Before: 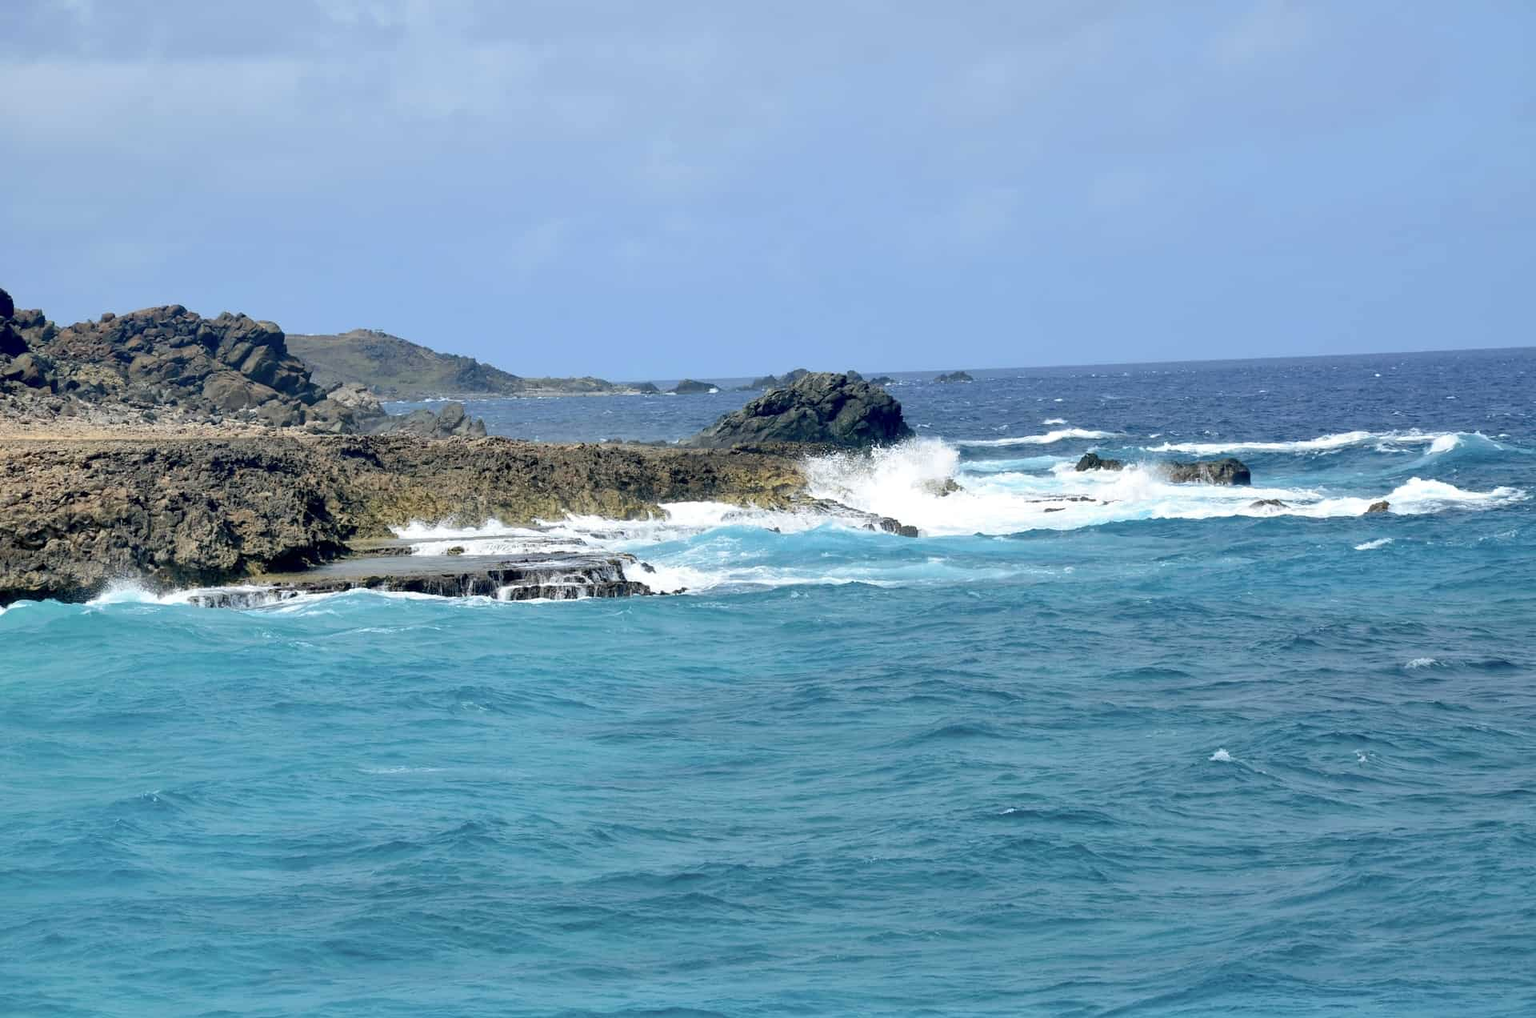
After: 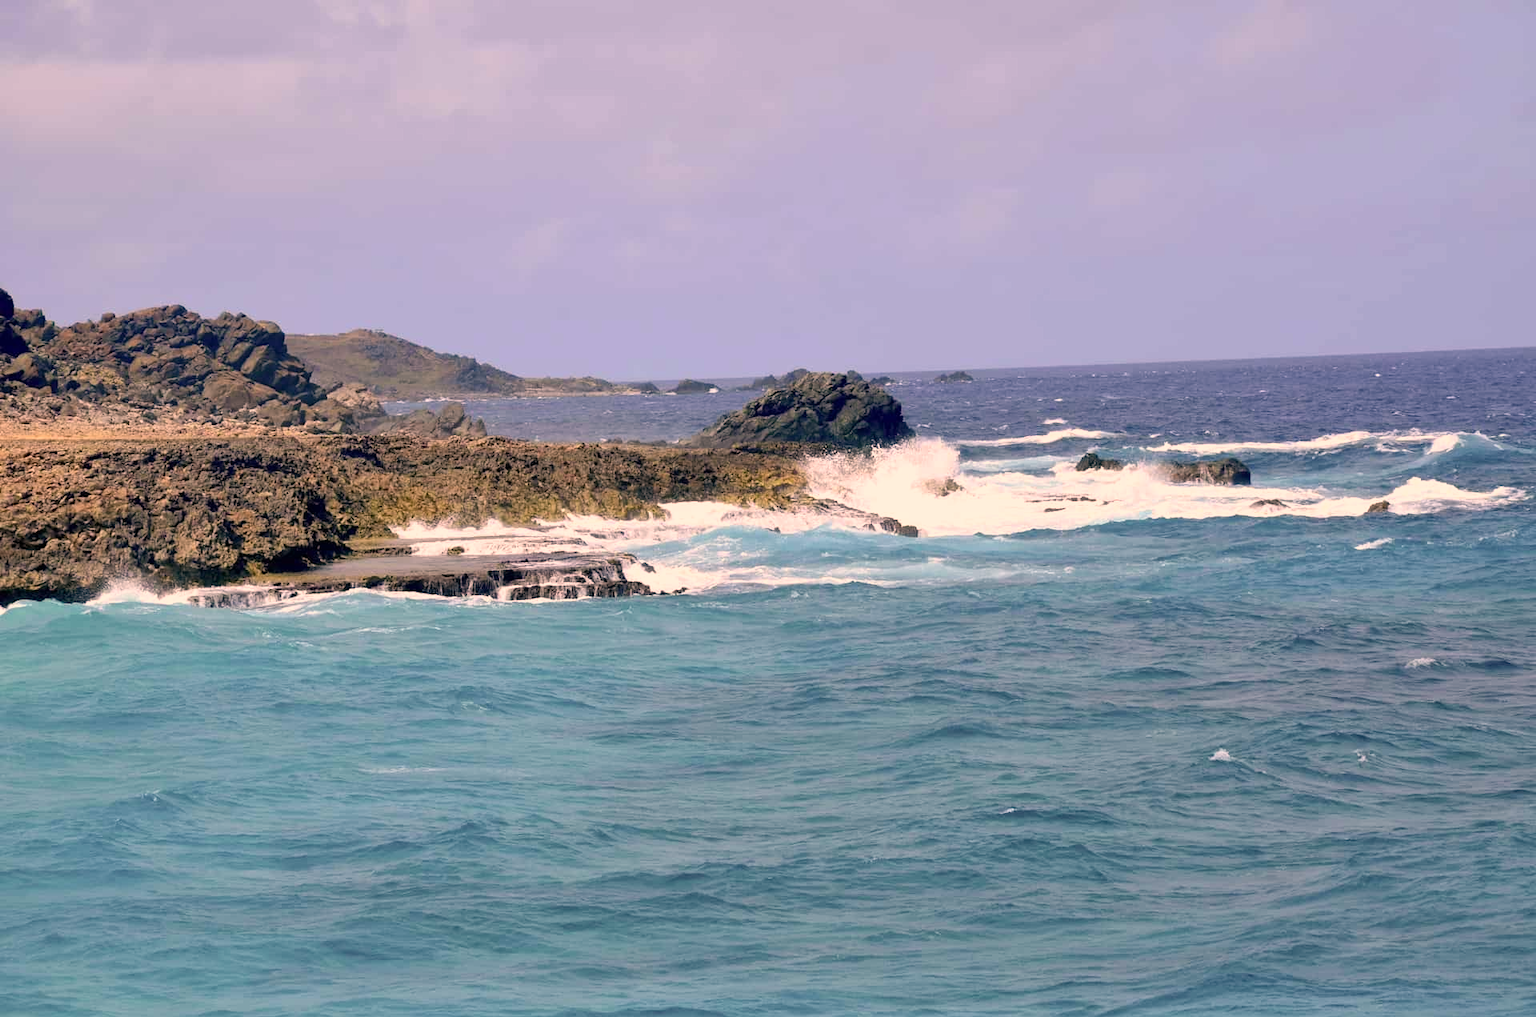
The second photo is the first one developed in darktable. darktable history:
color correction: highlights a* 21.48, highlights b* 19.31
